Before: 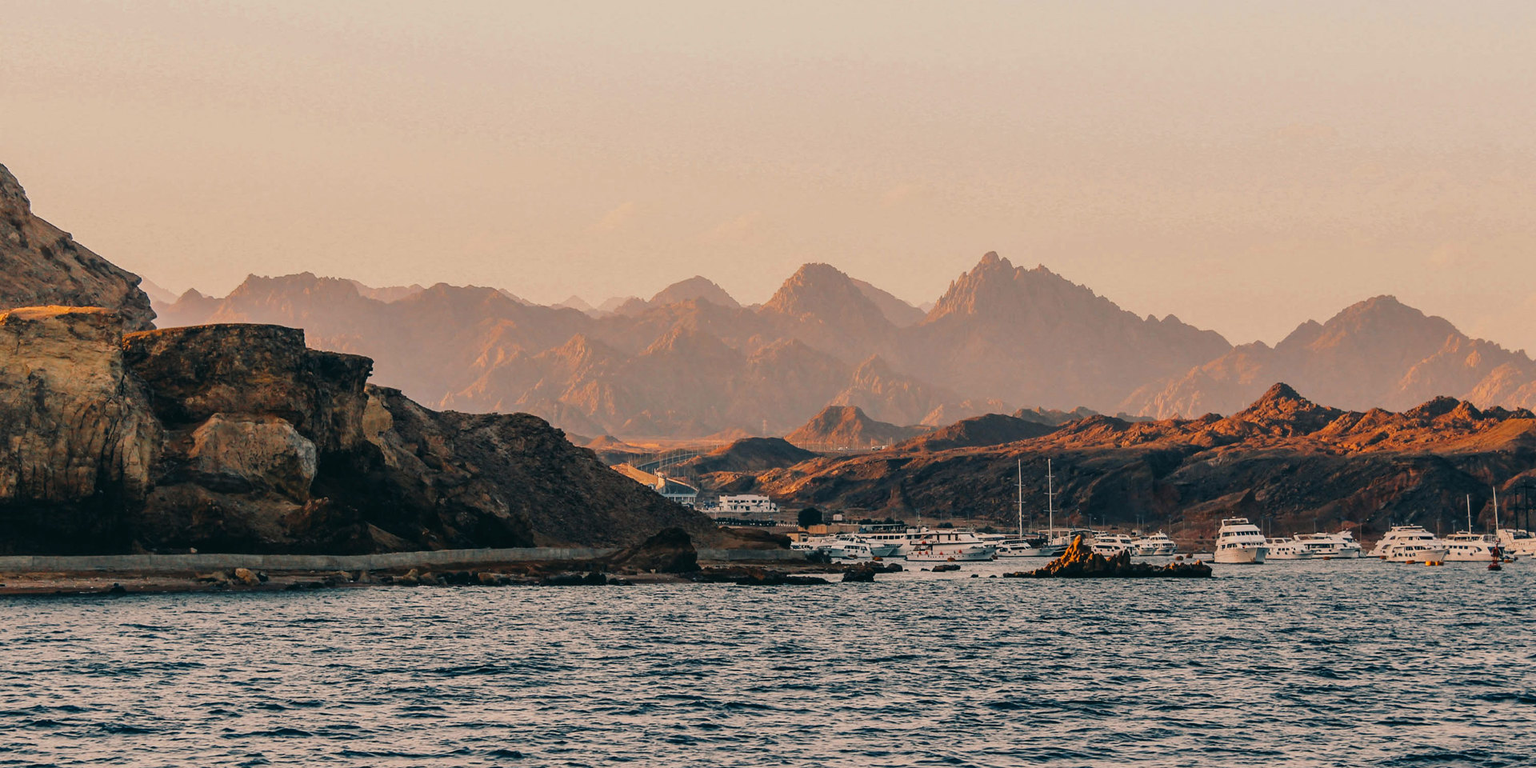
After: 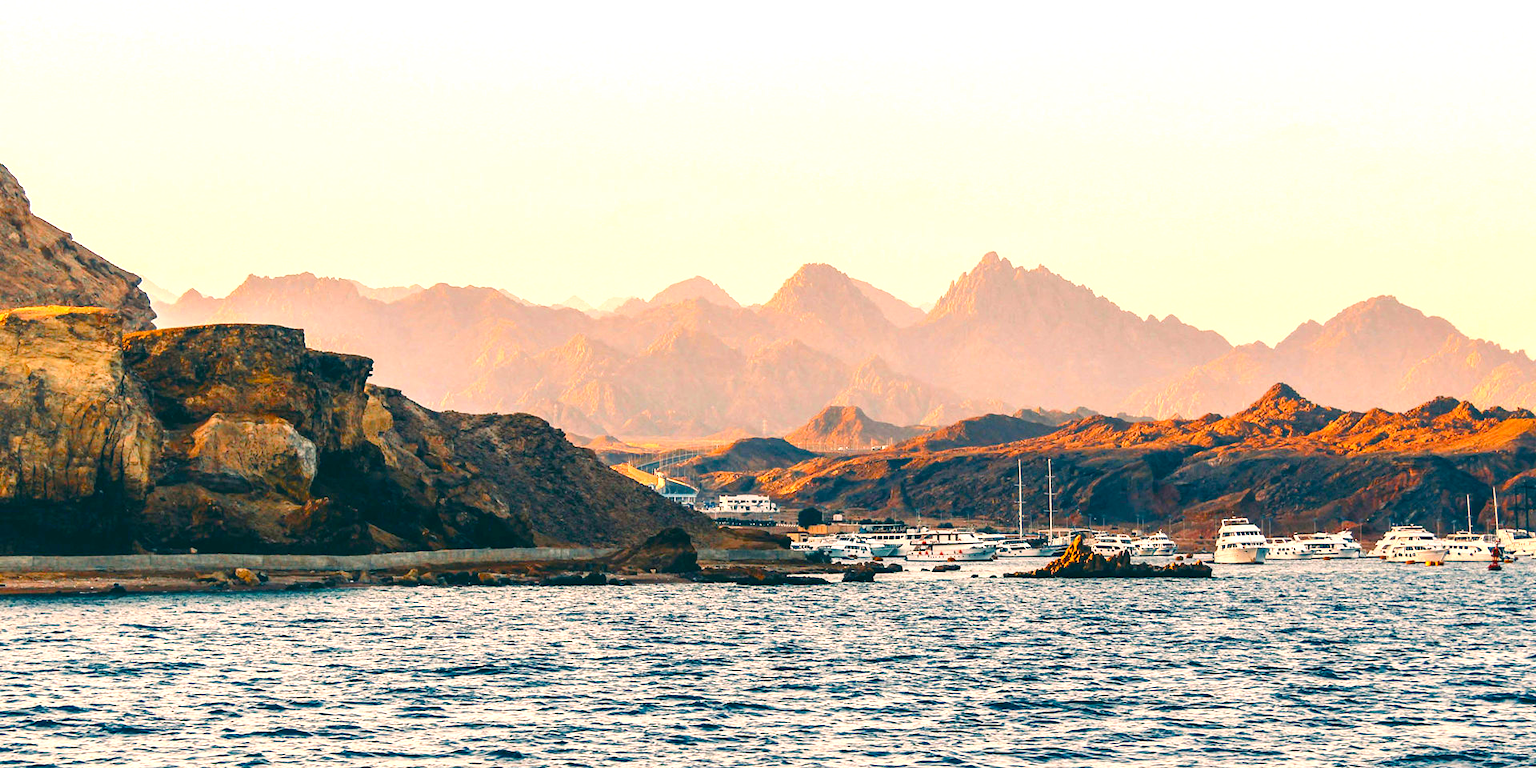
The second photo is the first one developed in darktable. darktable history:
exposure: black level correction 0, exposure 1.3 EV, compensate exposure bias true, compensate highlight preservation false
color balance rgb: perceptual saturation grading › global saturation 20%, perceptual saturation grading › highlights -25%, perceptual saturation grading › shadows 50.52%, global vibrance 40.24%
